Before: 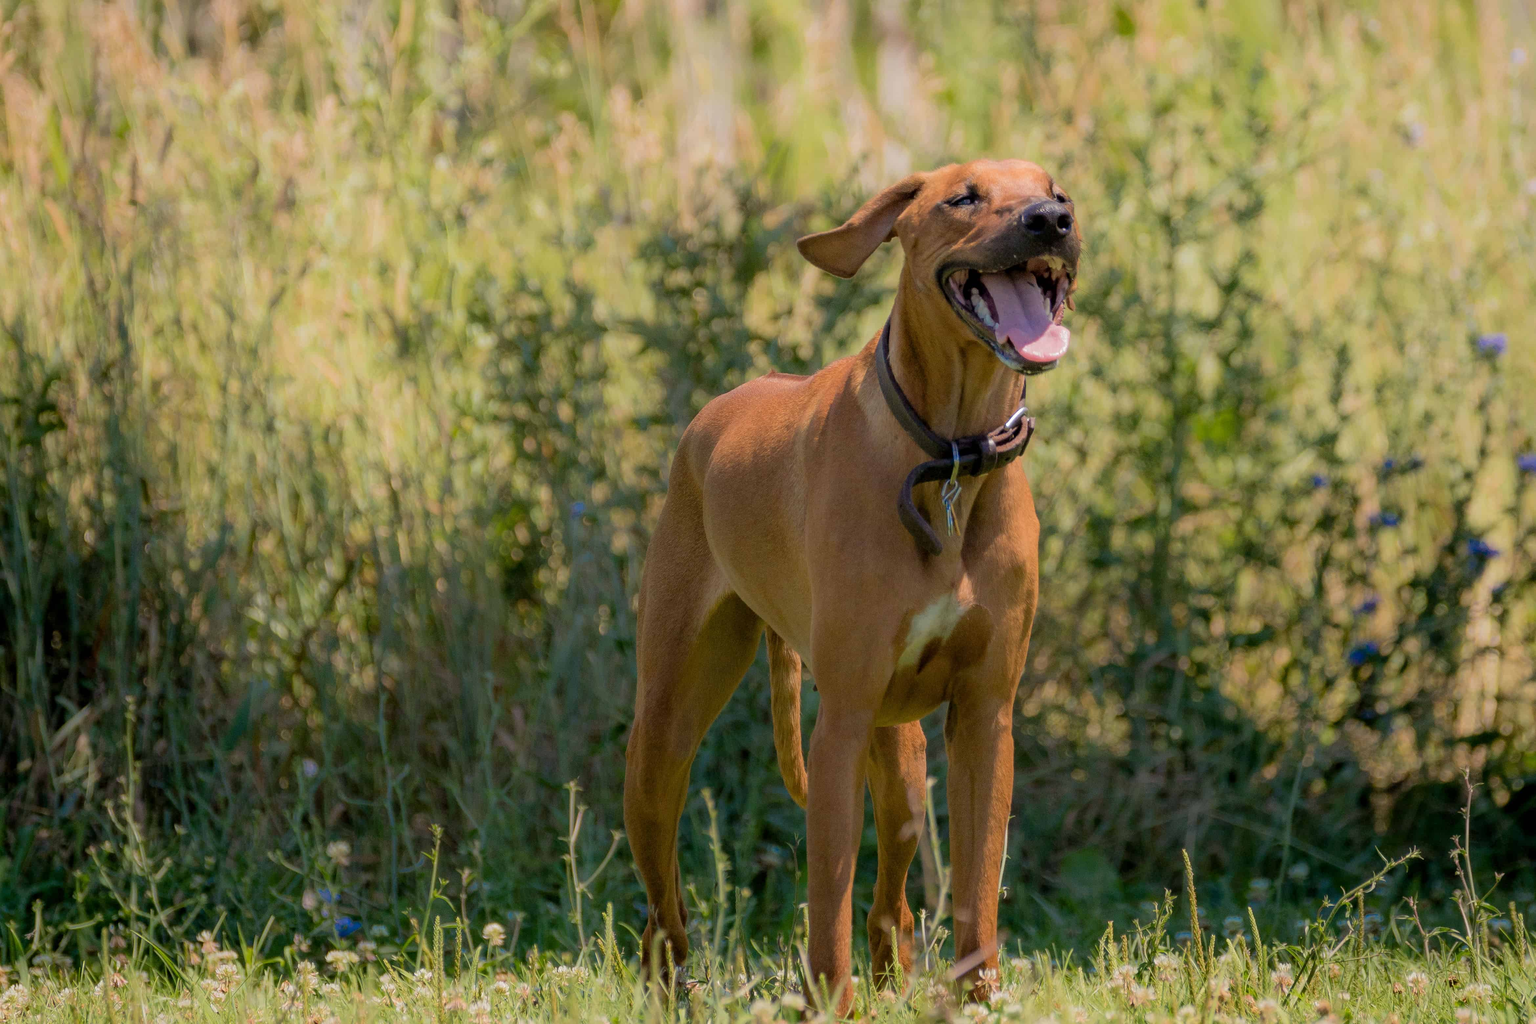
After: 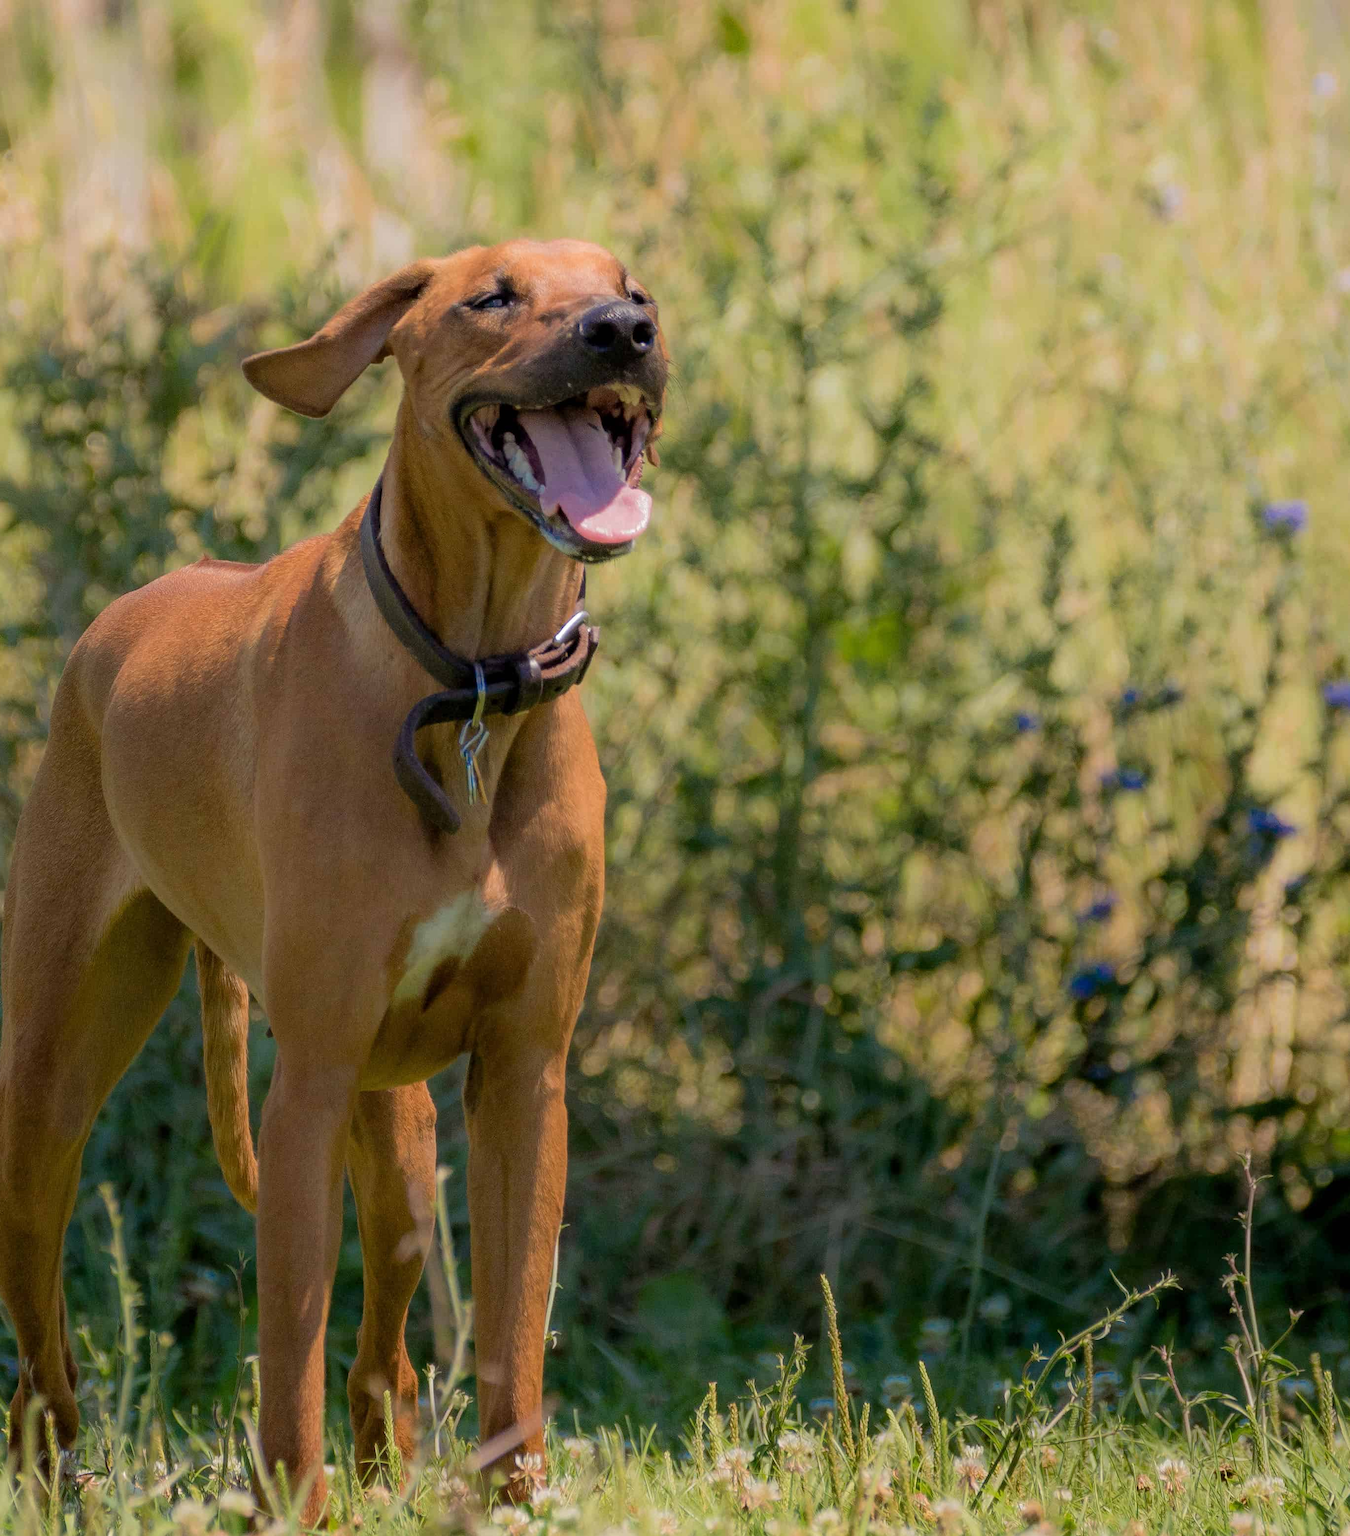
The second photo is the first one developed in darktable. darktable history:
crop: left 41.402%
white balance: emerald 1
tone equalizer: on, module defaults
